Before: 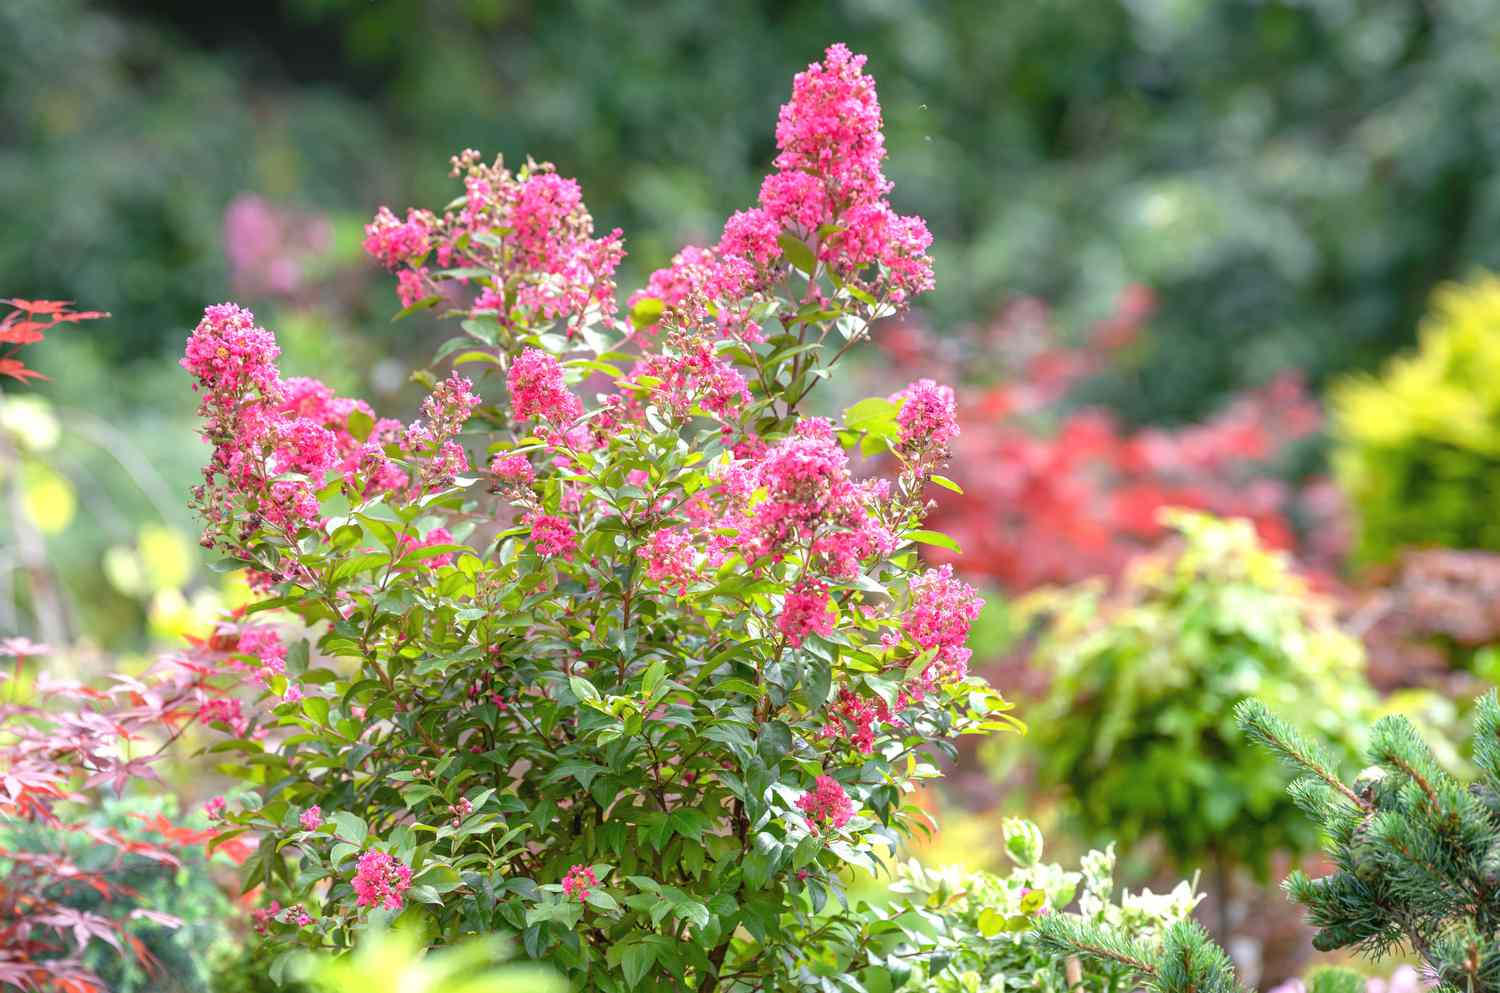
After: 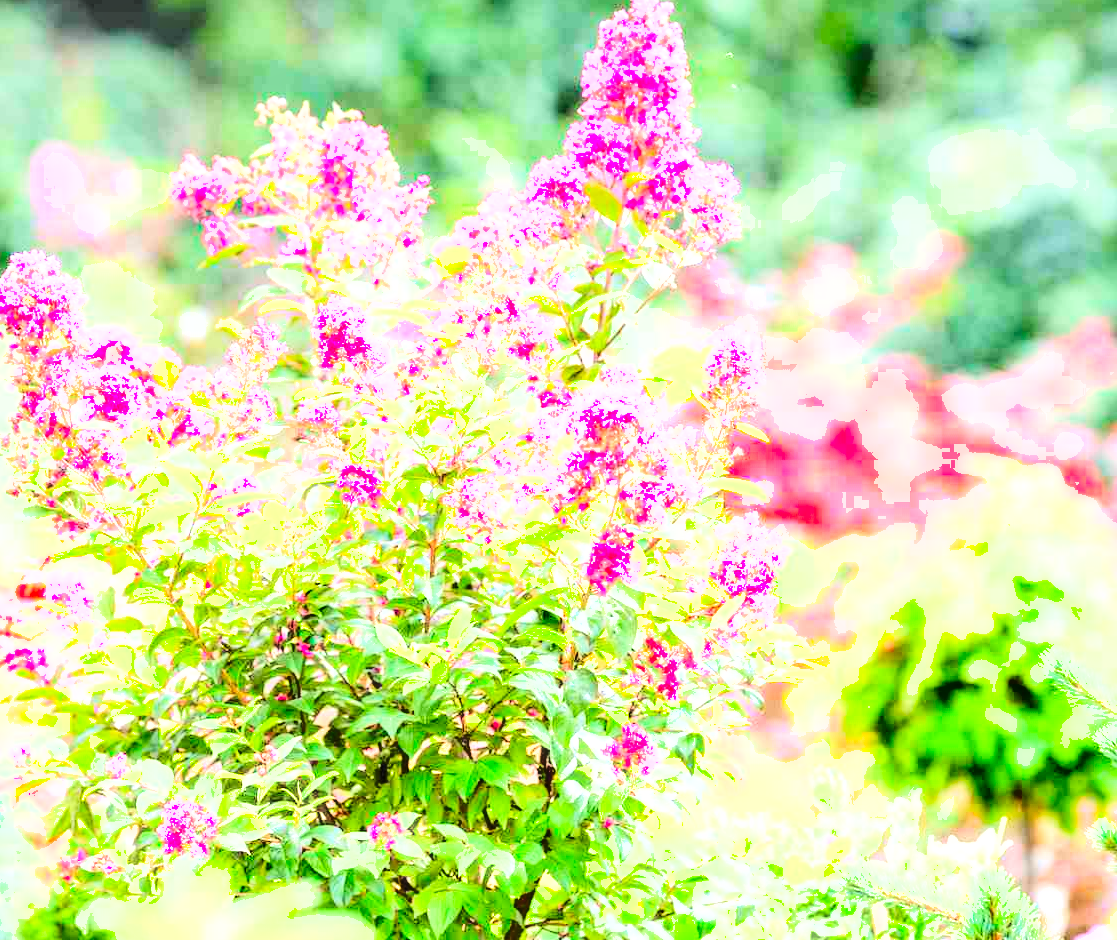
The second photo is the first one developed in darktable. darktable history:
exposure: black level correction 0, exposure 1.199 EV, compensate exposure bias true, compensate highlight preservation false
shadows and highlights: soften with gaussian
tone curve: curves: ch0 [(0, 0) (0.004, 0) (0.133, 0.071) (0.325, 0.456) (0.832, 0.957) (1, 1)], color space Lab, linked channels, preserve colors none
haze removal: strength -0.102, adaptive false
crop and rotate: left 12.975%, top 5.323%, right 12.554%
tone equalizer: -8 EV -0.387 EV, -7 EV -0.373 EV, -6 EV -0.349 EV, -5 EV -0.22 EV, -3 EV 0.213 EV, -2 EV 0.322 EV, -1 EV 0.405 EV, +0 EV 0.405 EV
